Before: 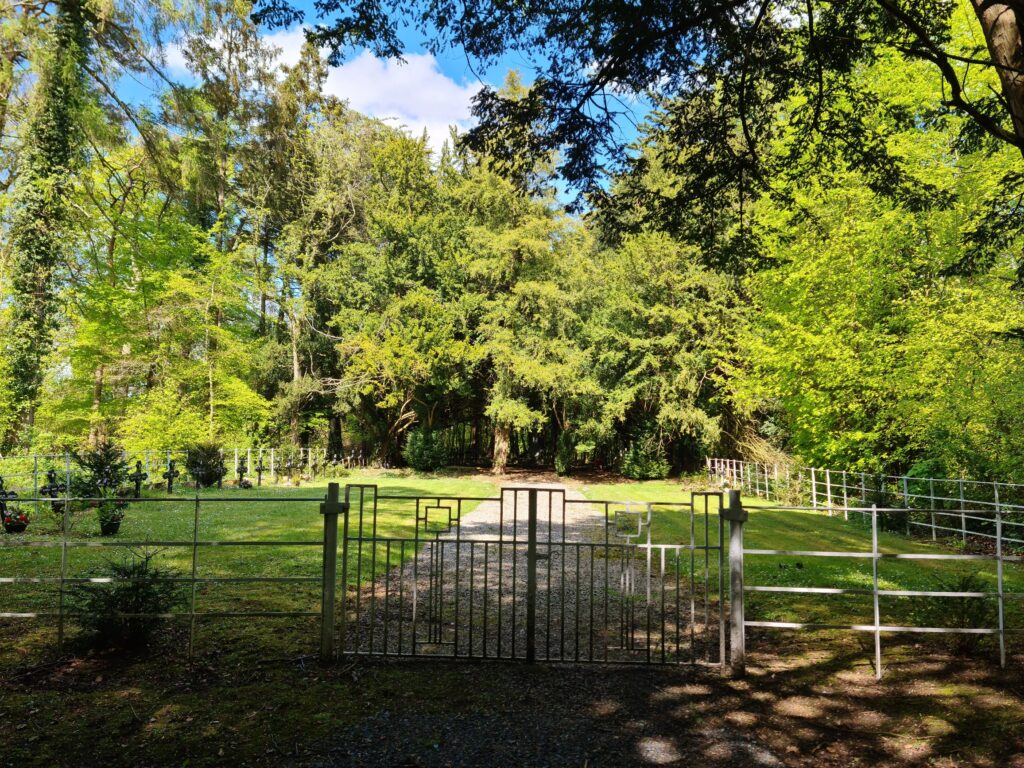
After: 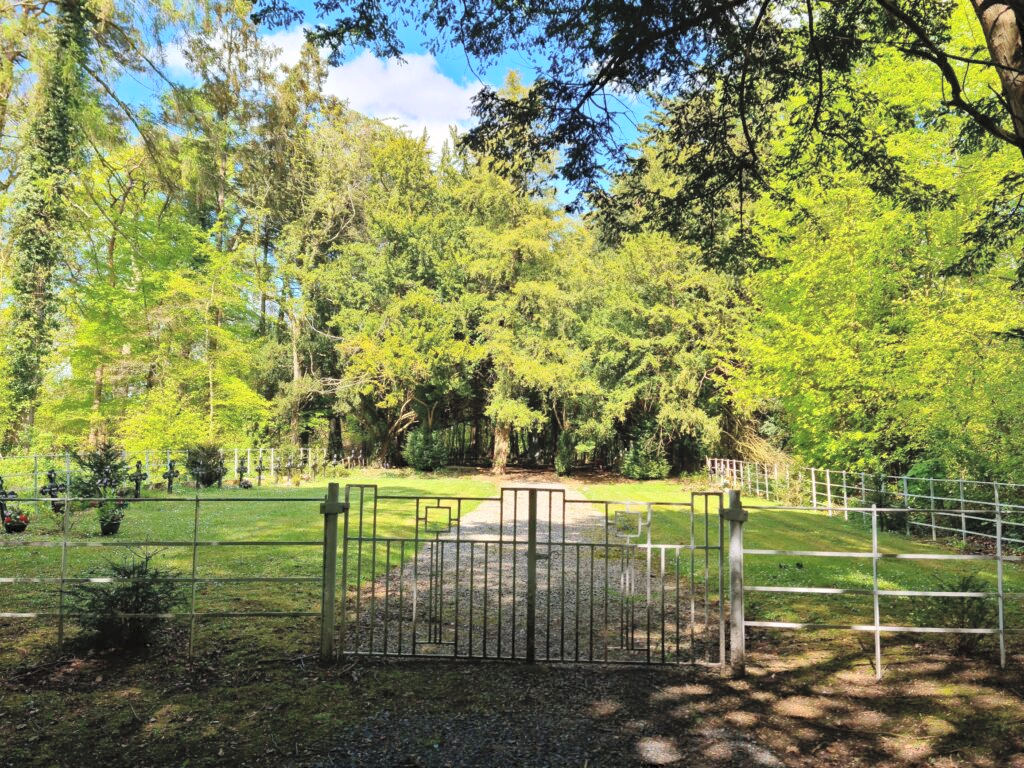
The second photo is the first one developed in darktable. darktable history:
contrast brightness saturation: brightness 0.28
haze removal: compatibility mode true, adaptive false
